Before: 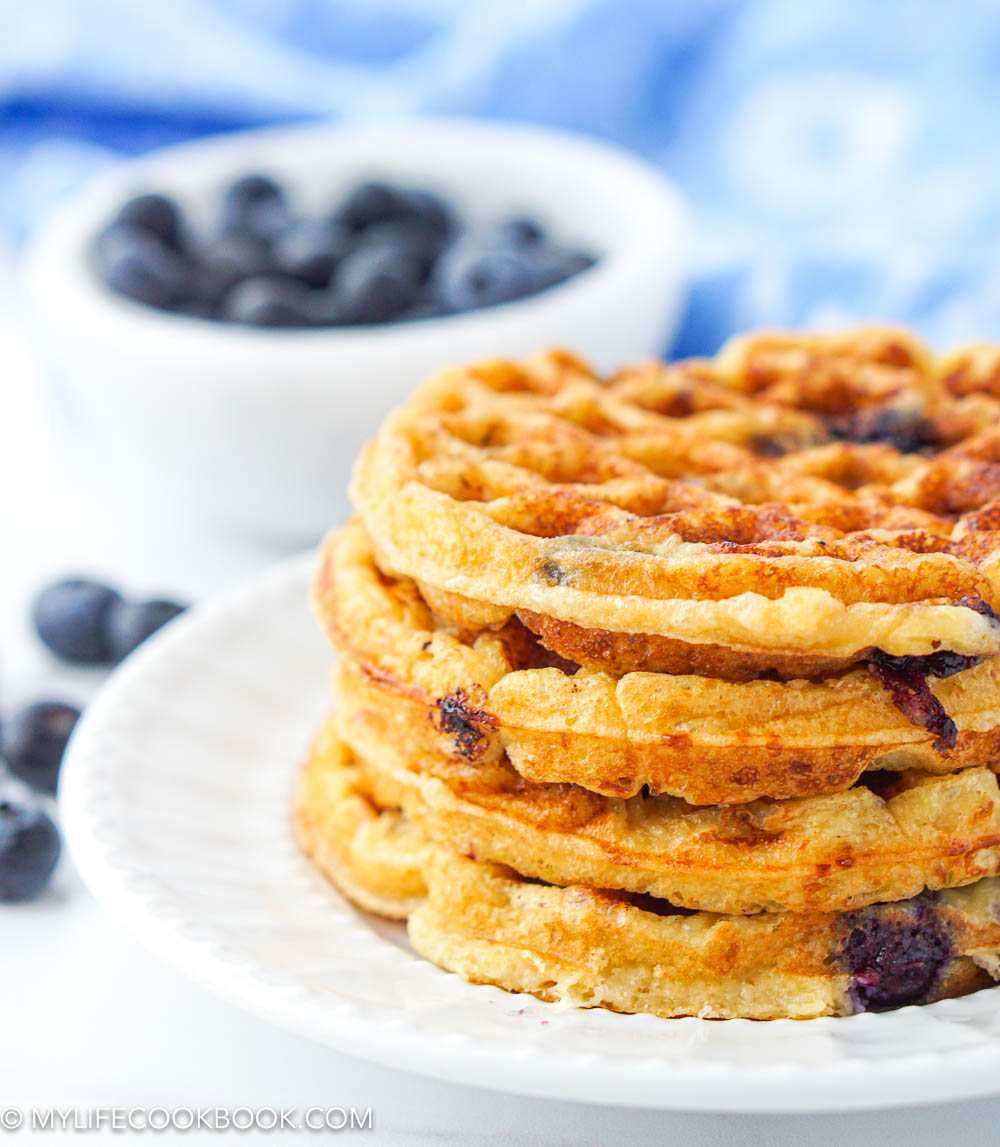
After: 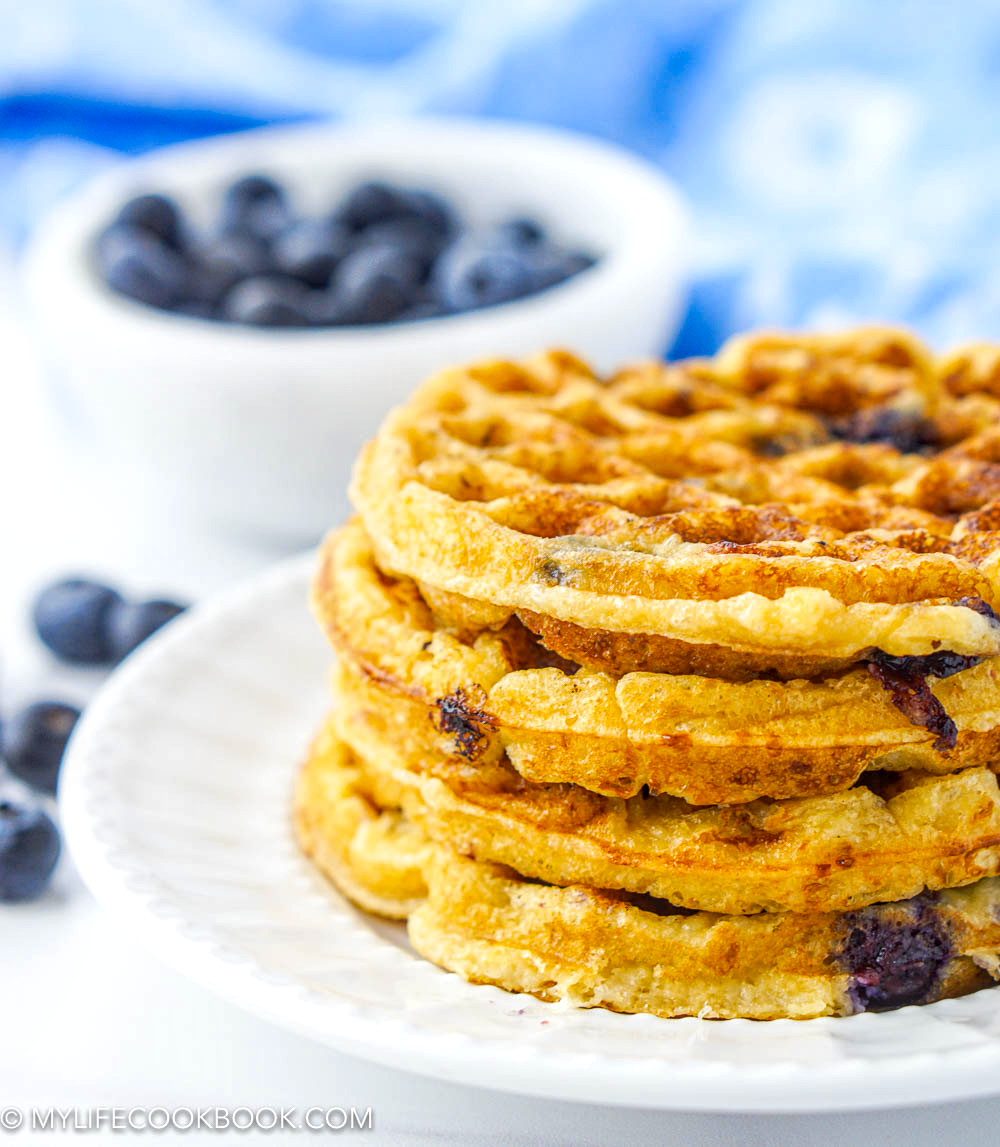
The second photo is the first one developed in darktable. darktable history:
local contrast: on, module defaults
color contrast: green-magenta contrast 0.85, blue-yellow contrast 1.25, unbound 0
